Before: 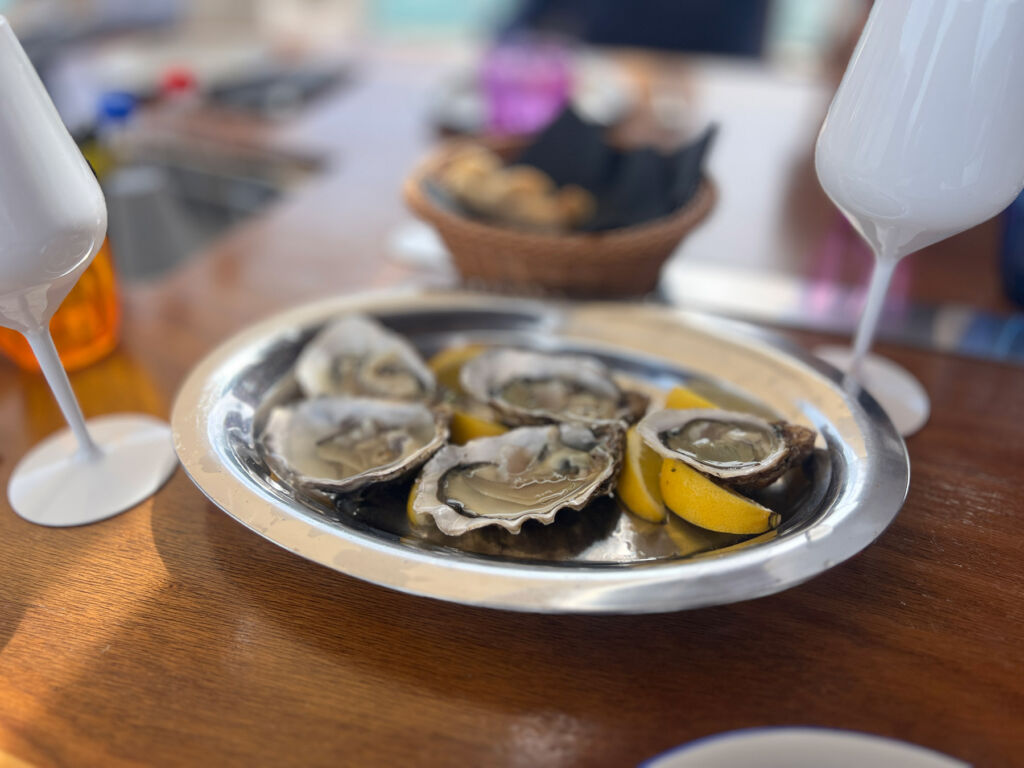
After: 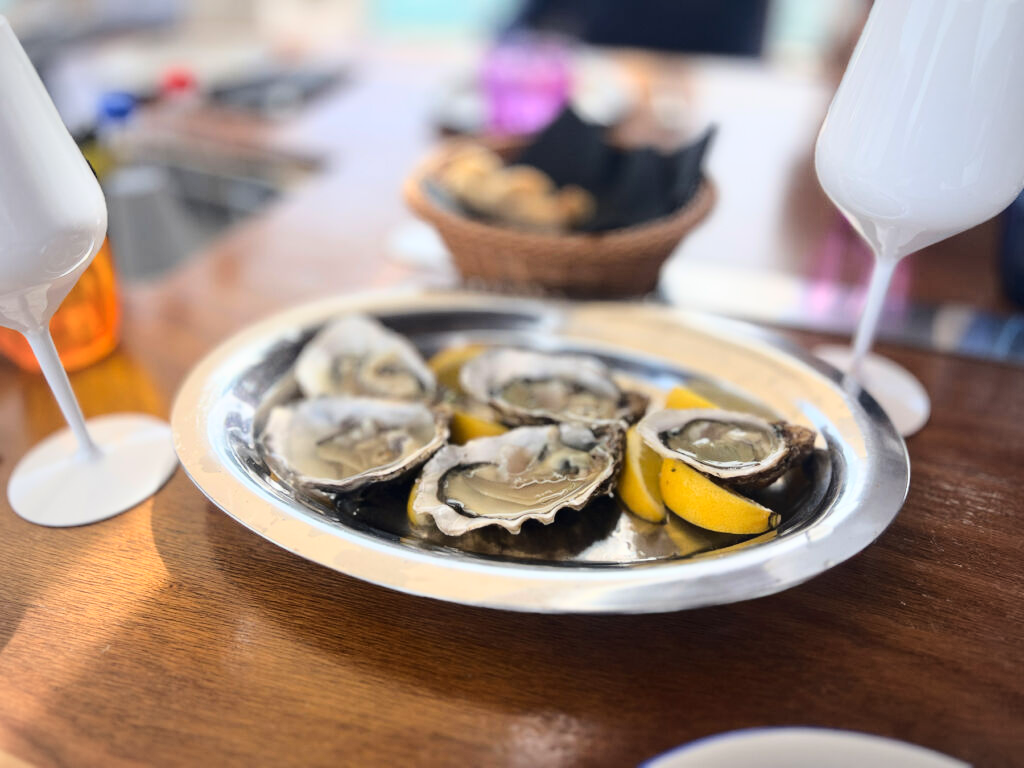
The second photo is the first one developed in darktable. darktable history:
vignetting: fall-off radius 60.64%, brightness -0.268, unbound false
exposure: exposure -0.14 EV, compensate exposure bias true, compensate highlight preservation false
base curve: curves: ch0 [(0, 0) (0.028, 0.03) (0.121, 0.232) (0.46, 0.748) (0.859, 0.968) (1, 1)]
